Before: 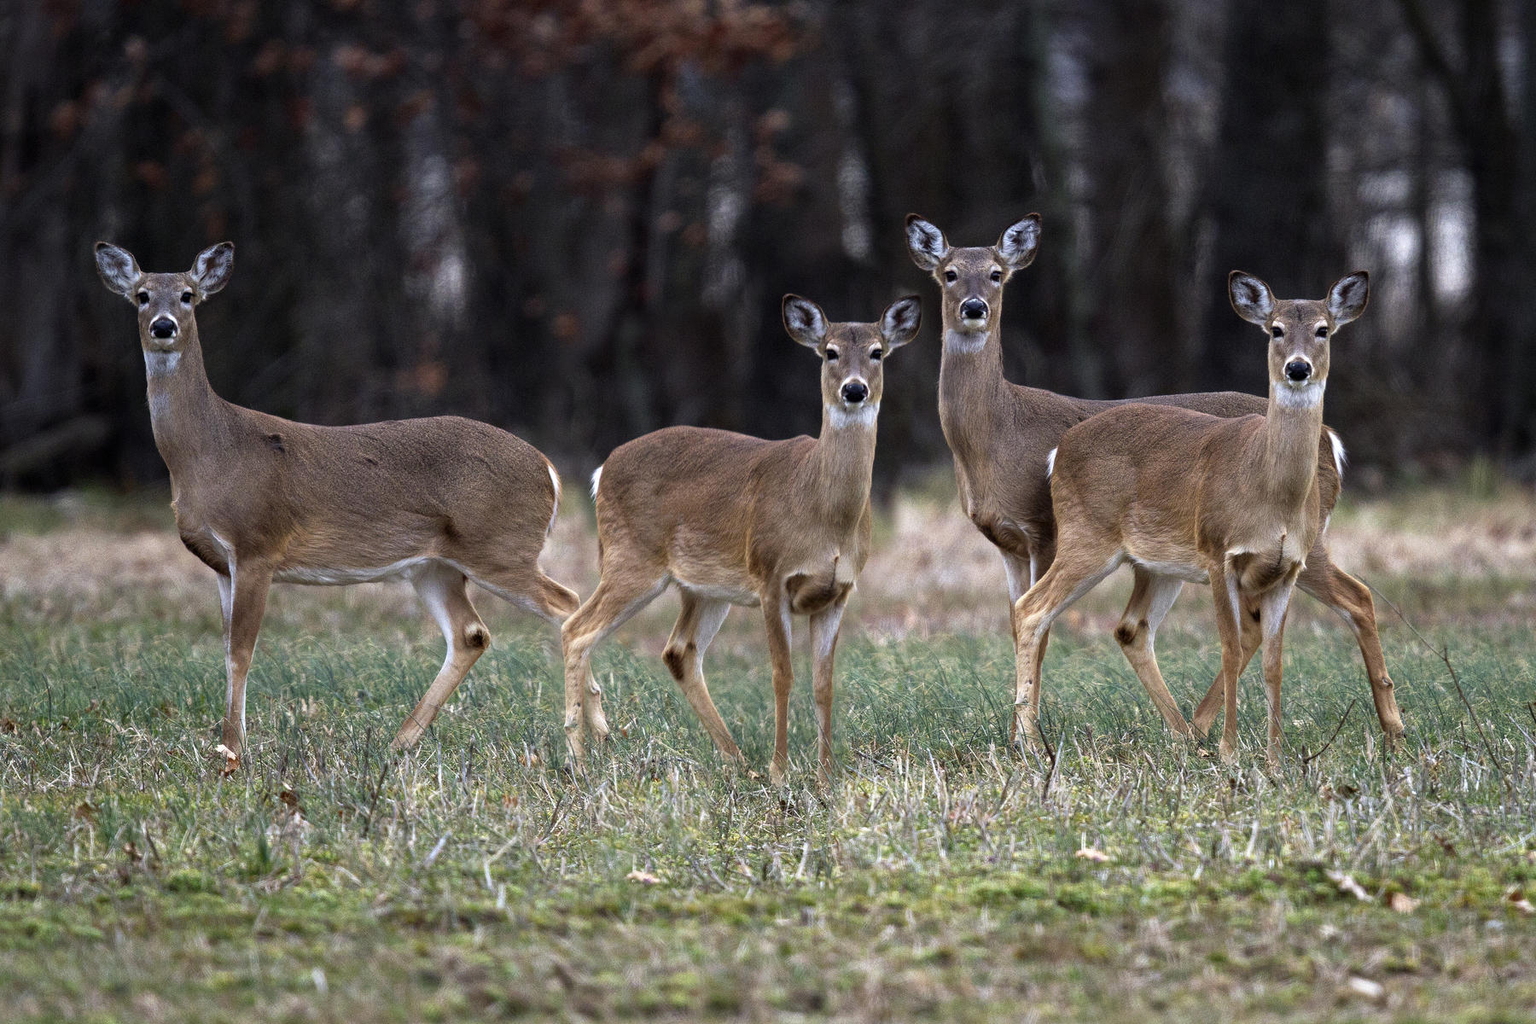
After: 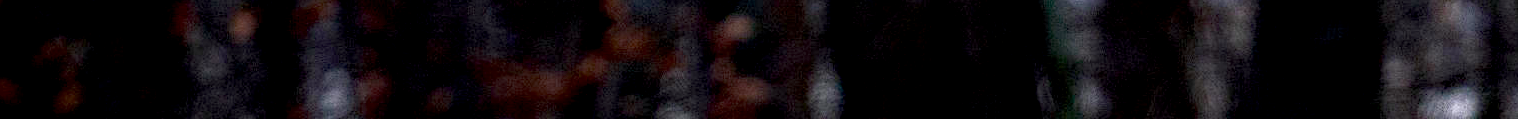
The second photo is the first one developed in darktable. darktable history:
crop and rotate: left 9.644%, top 9.491%, right 6.021%, bottom 80.509%
exposure: black level correction 0.01, exposure 0.011 EV, compensate highlight preservation false
haze removal: strength 0.4, distance 0.22, compatibility mode true, adaptive false
